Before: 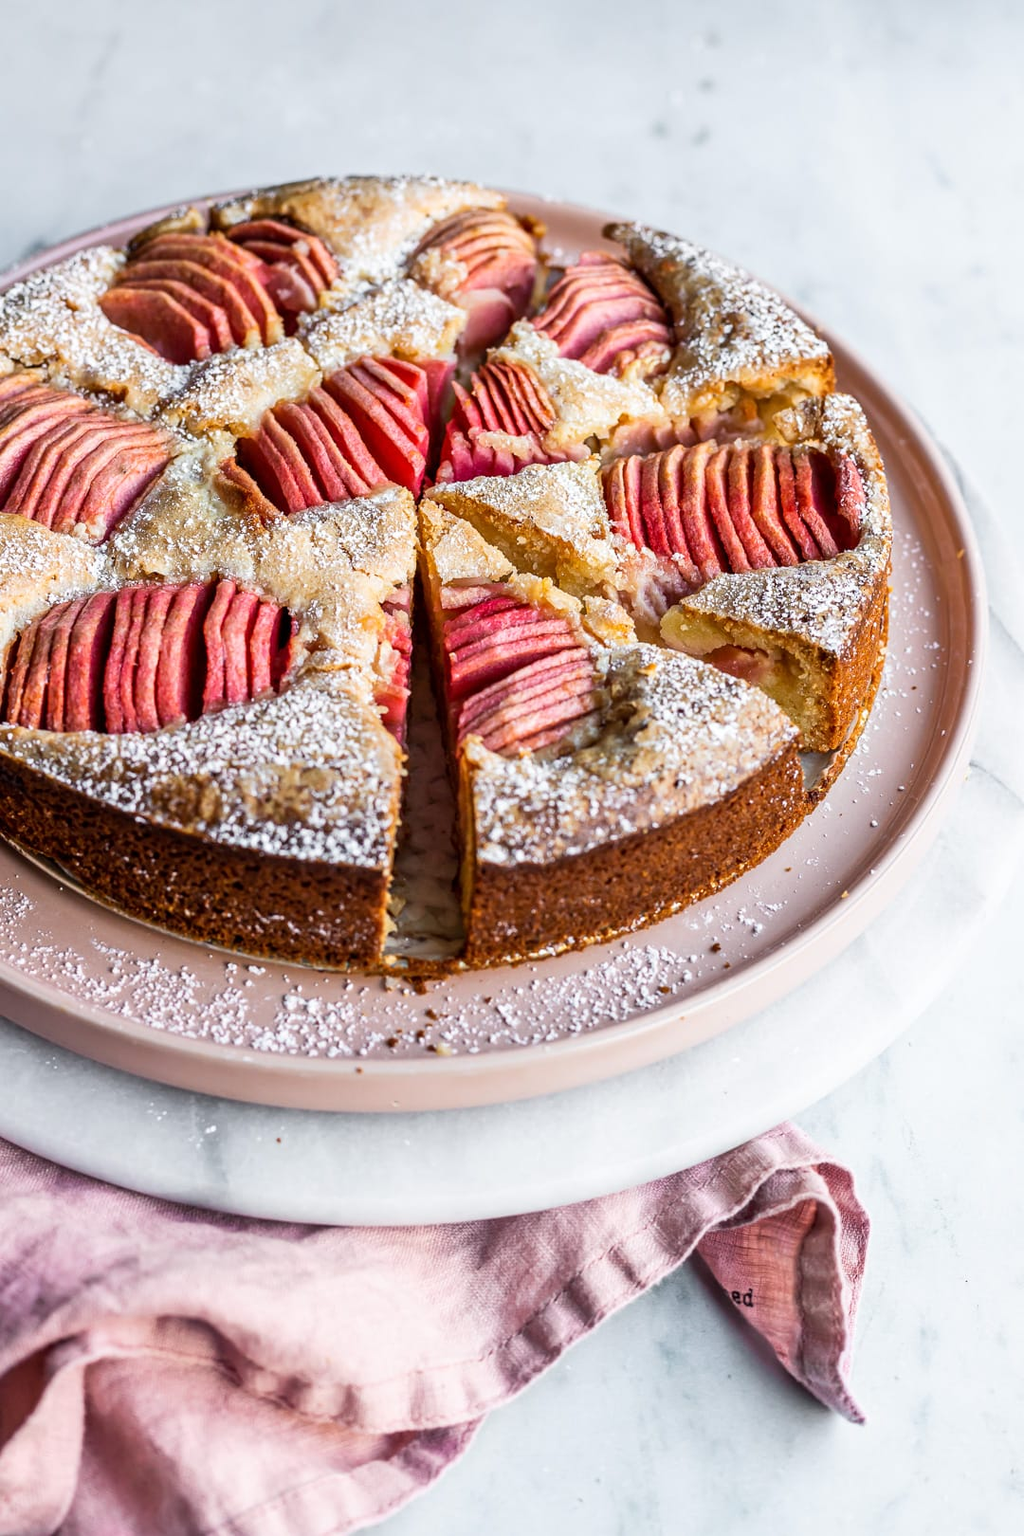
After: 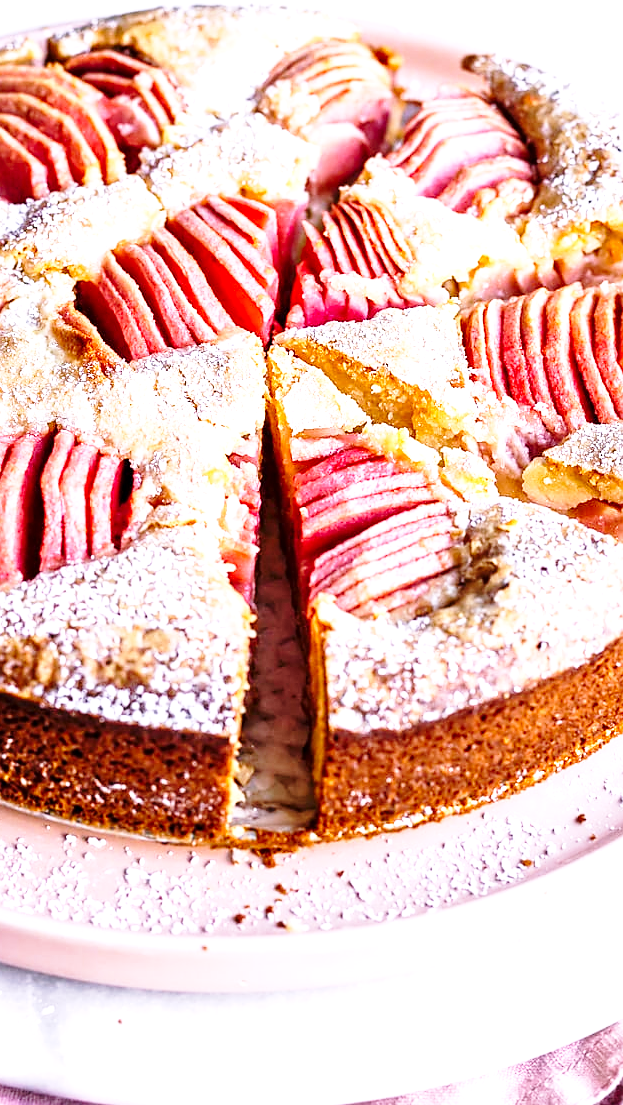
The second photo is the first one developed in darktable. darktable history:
exposure: exposure 0.6 EV, compensate highlight preservation false
crop: left 16.202%, top 11.208%, right 26.045%, bottom 20.557%
local contrast: highlights 100%, shadows 100%, detail 120%, midtone range 0.2
white balance: red 1.066, blue 1.119
sharpen: radius 1.458, amount 0.398, threshold 1.271
base curve: curves: ch0 [(0, 0) (0.028, 0.03) (0.121, 0.232) (0.46, 0.748) (0.859, 0.968) (1, 1)], preserve colors none
